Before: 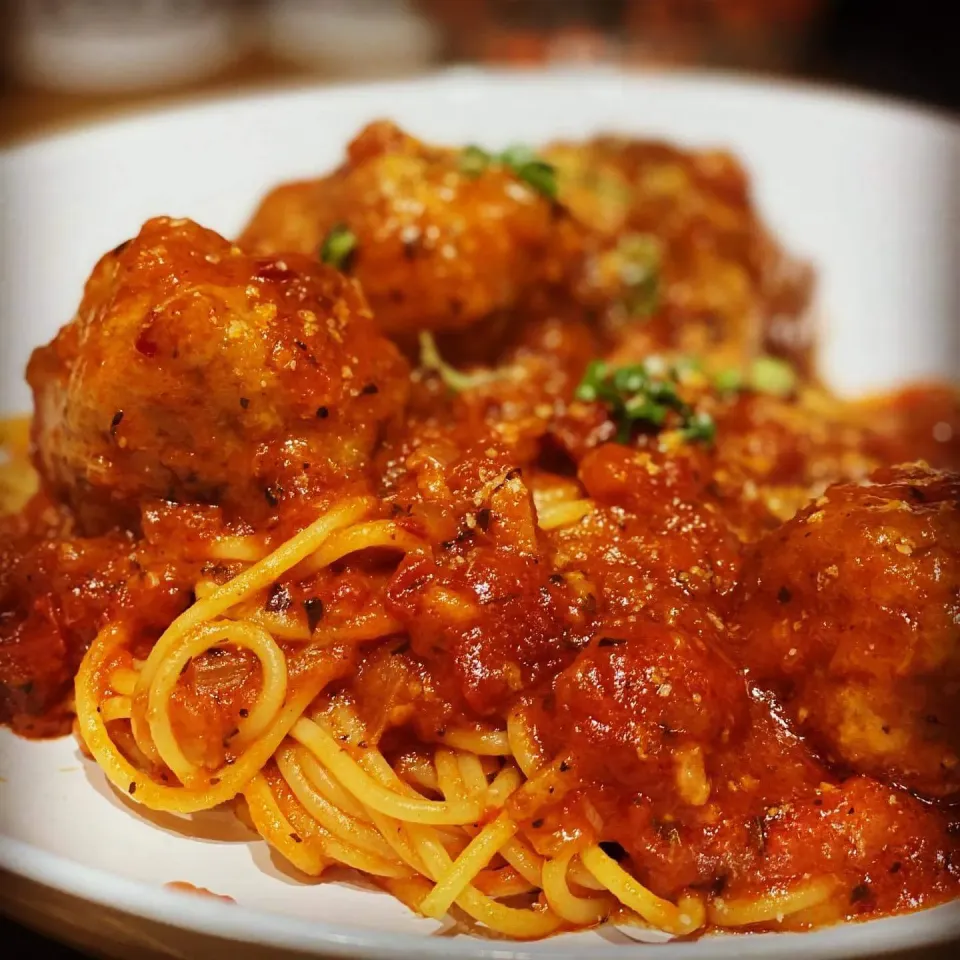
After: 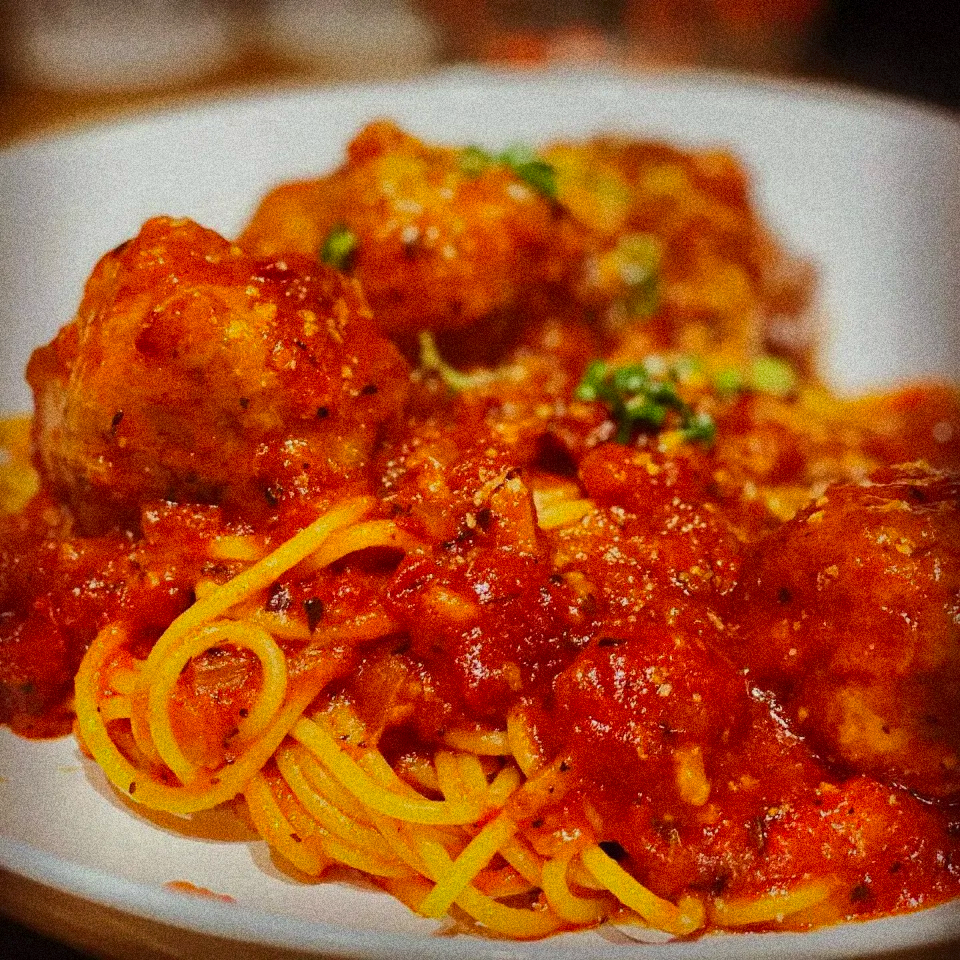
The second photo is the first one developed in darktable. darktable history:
contrast brightness saturation: contrast 0.08, saturation 0.2
shadows and highlights: shadows 38.43, highlights -74.54
grain: coarseness 14.49 ISO, strength 48.04%, mid-tones bias 35%
